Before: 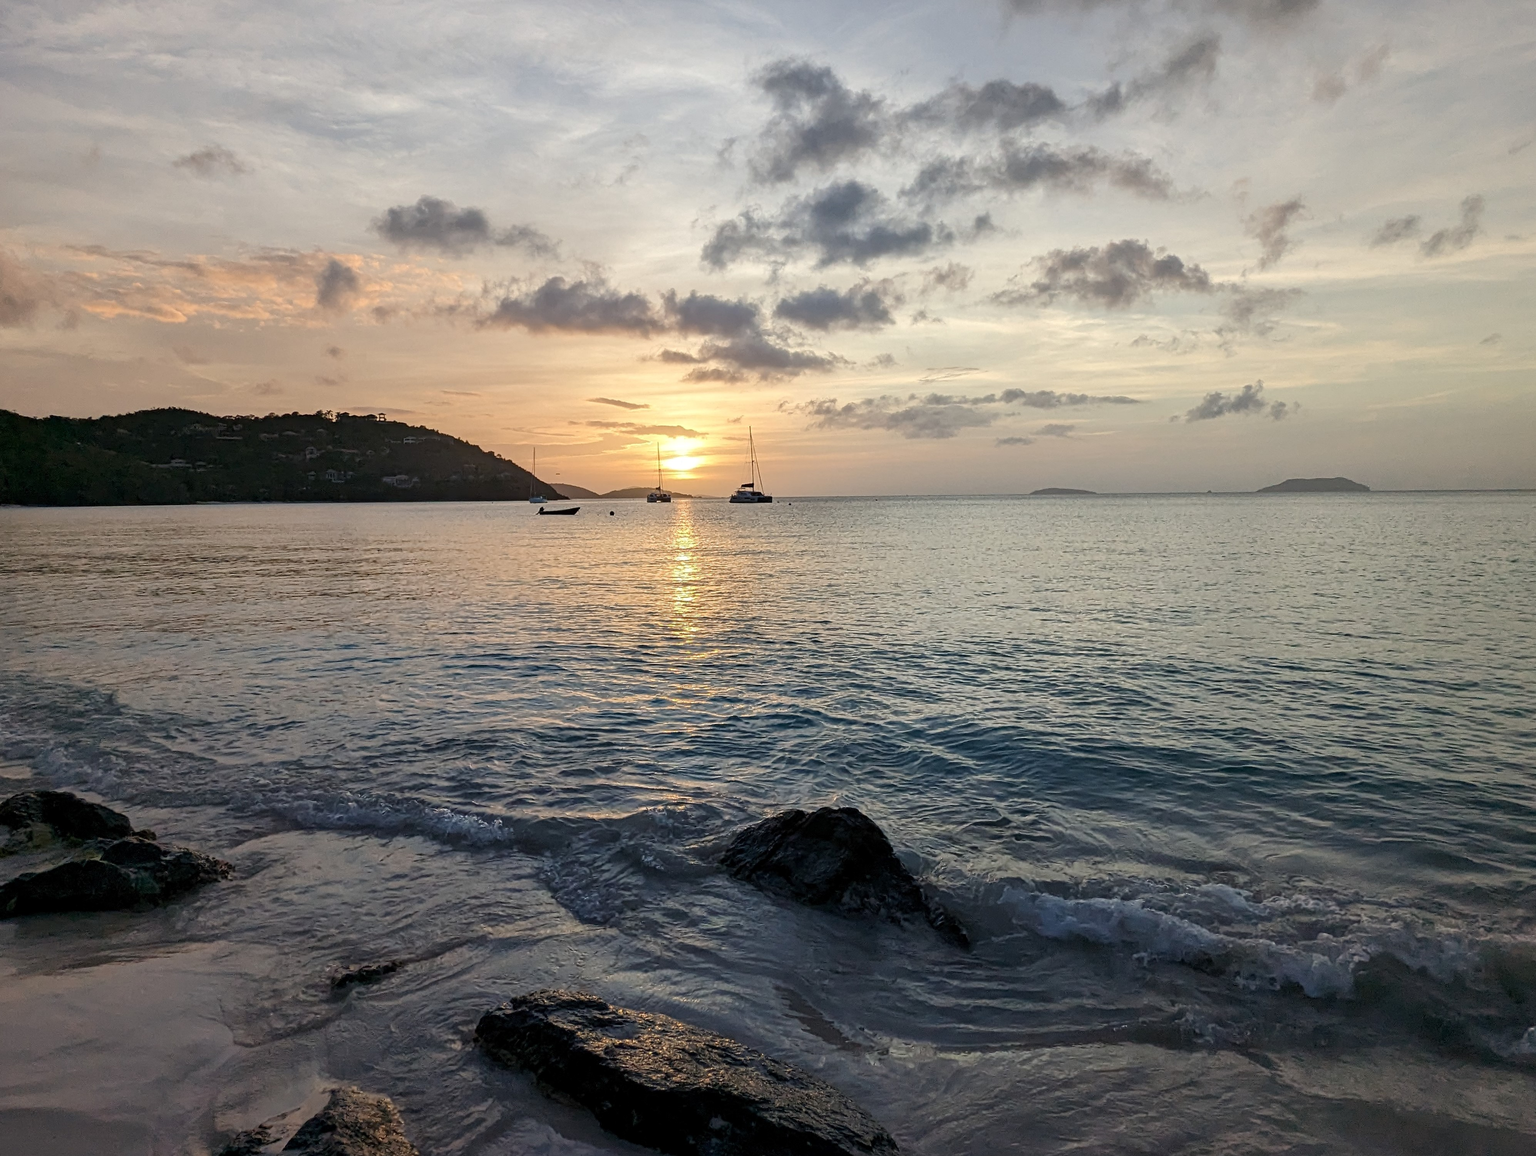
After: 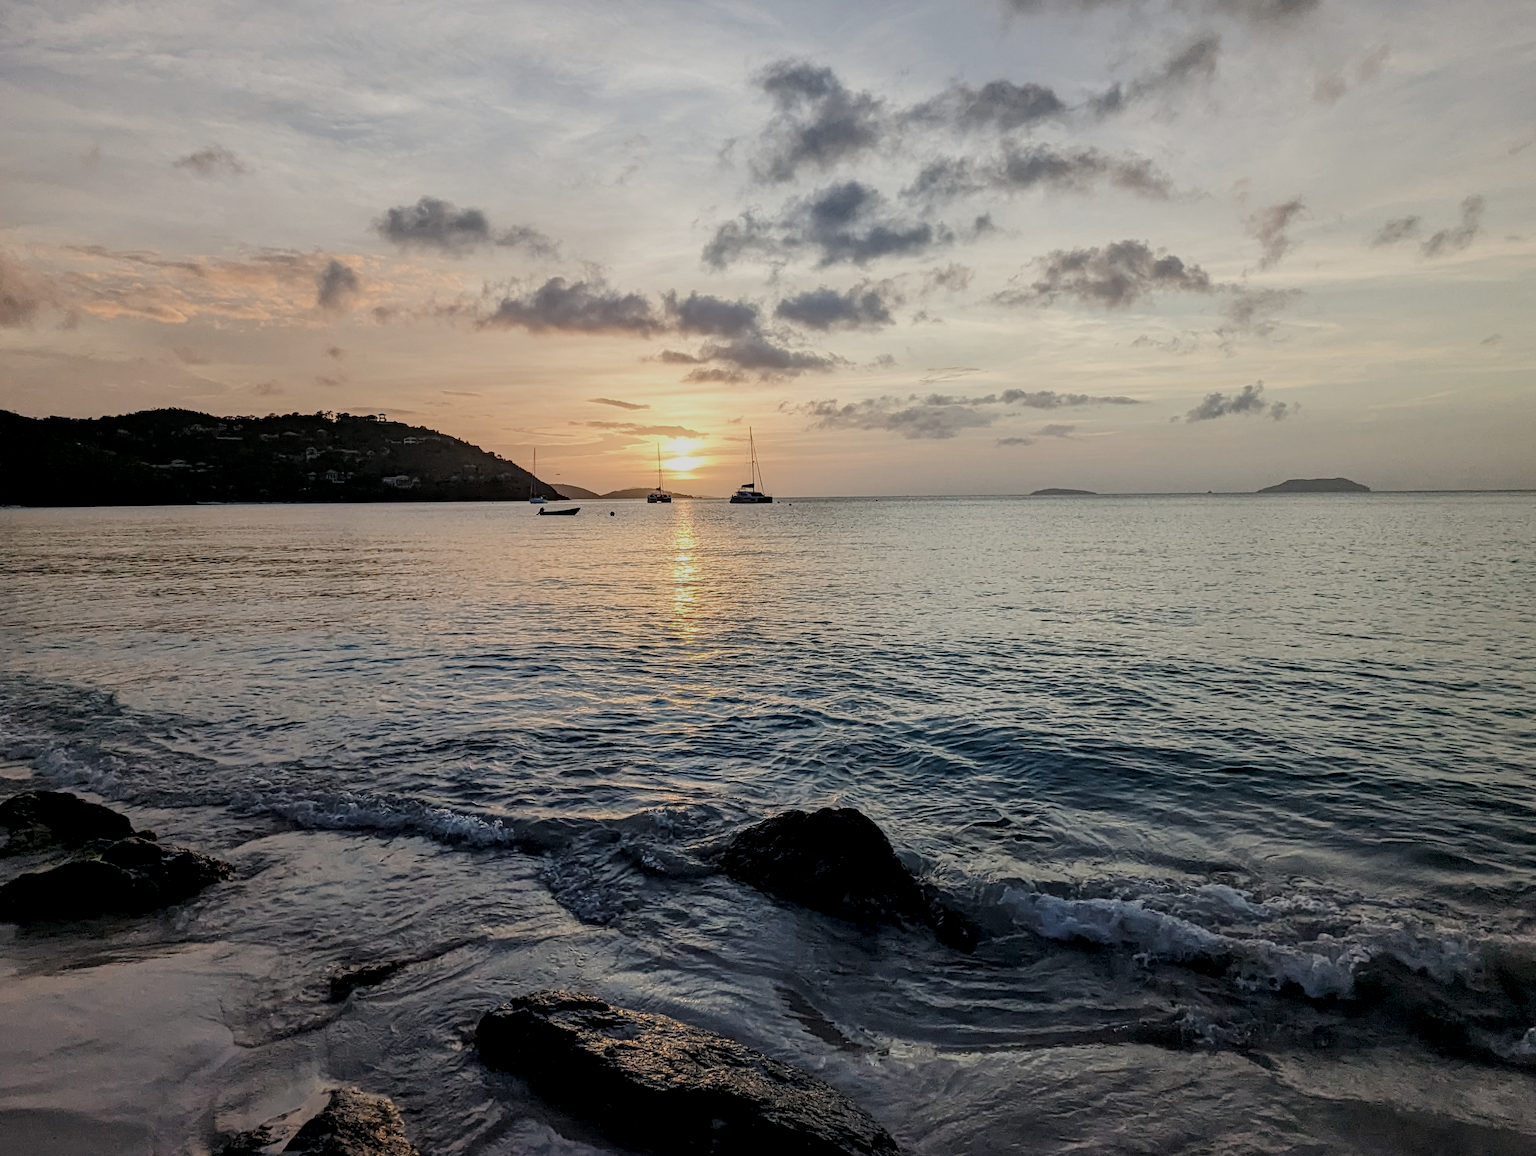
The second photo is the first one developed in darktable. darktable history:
local contrast: detail 130%
filmic rgb: black relative exposure -7.1 EV, white relative exposure 5.35 EV, hardness 3.02
